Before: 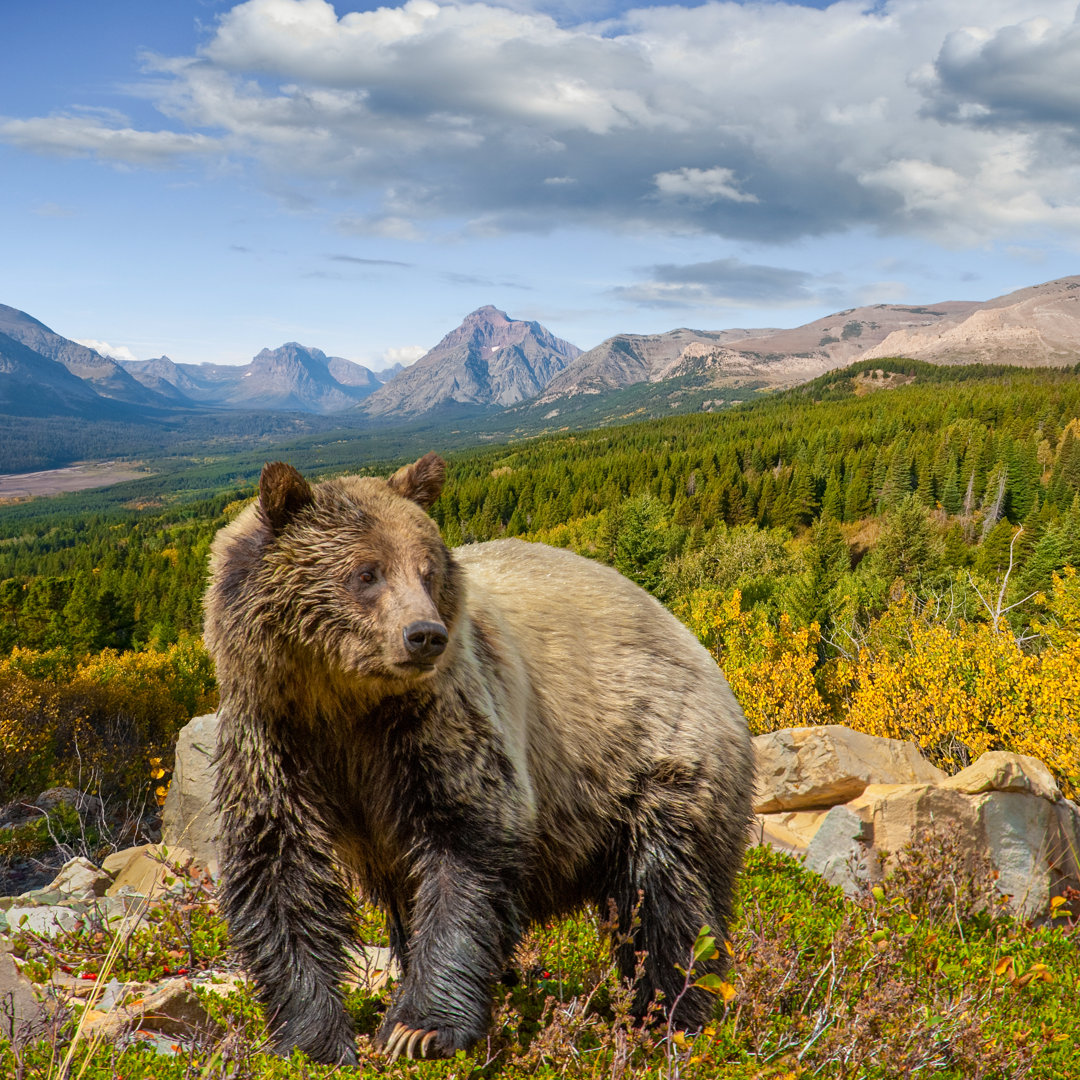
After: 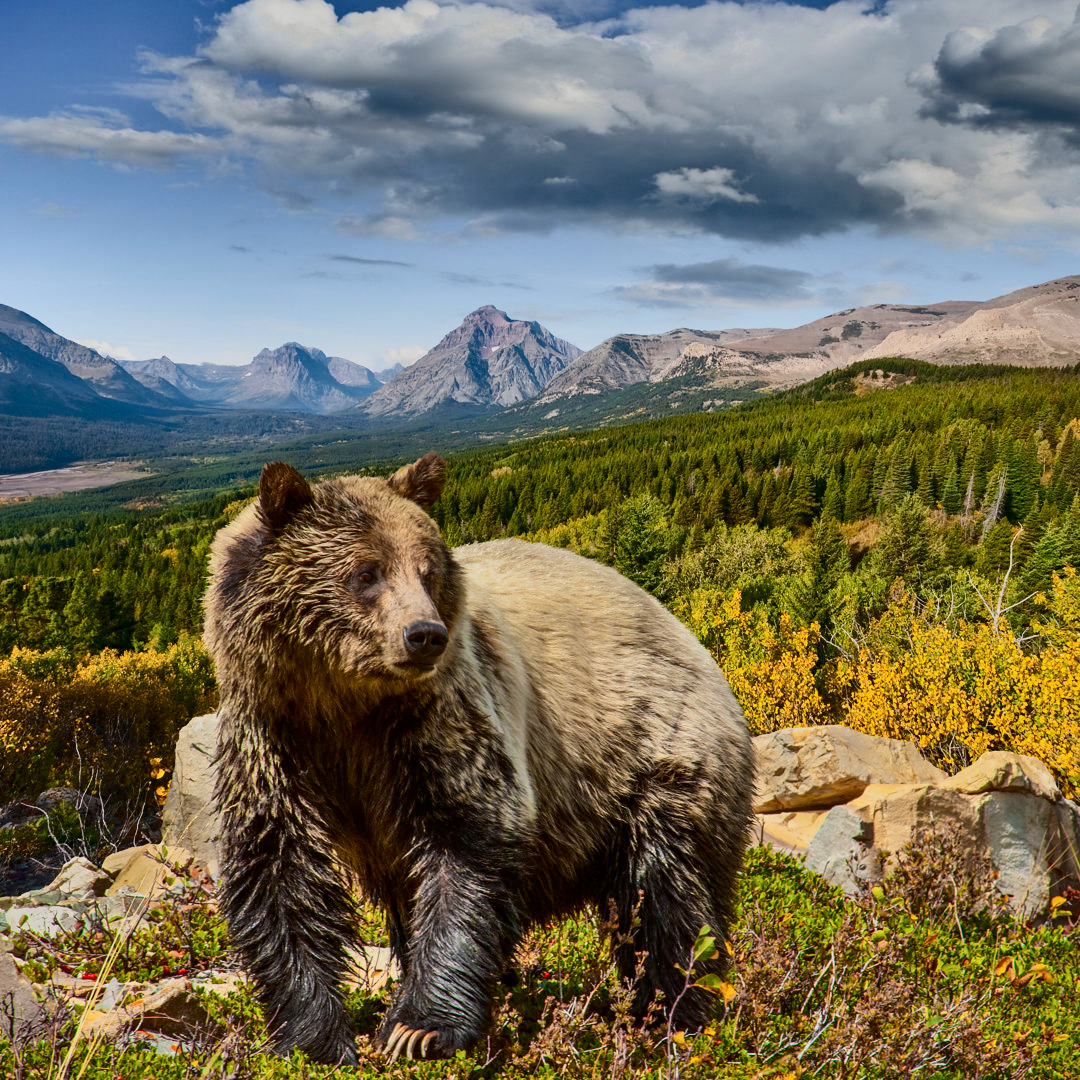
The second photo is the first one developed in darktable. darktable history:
contrast brightness saturation: contrast 0.294
shadows and highlights: shadows 79.6, white point adjustment -9.19, highlights -61.5, soften with gaussian
